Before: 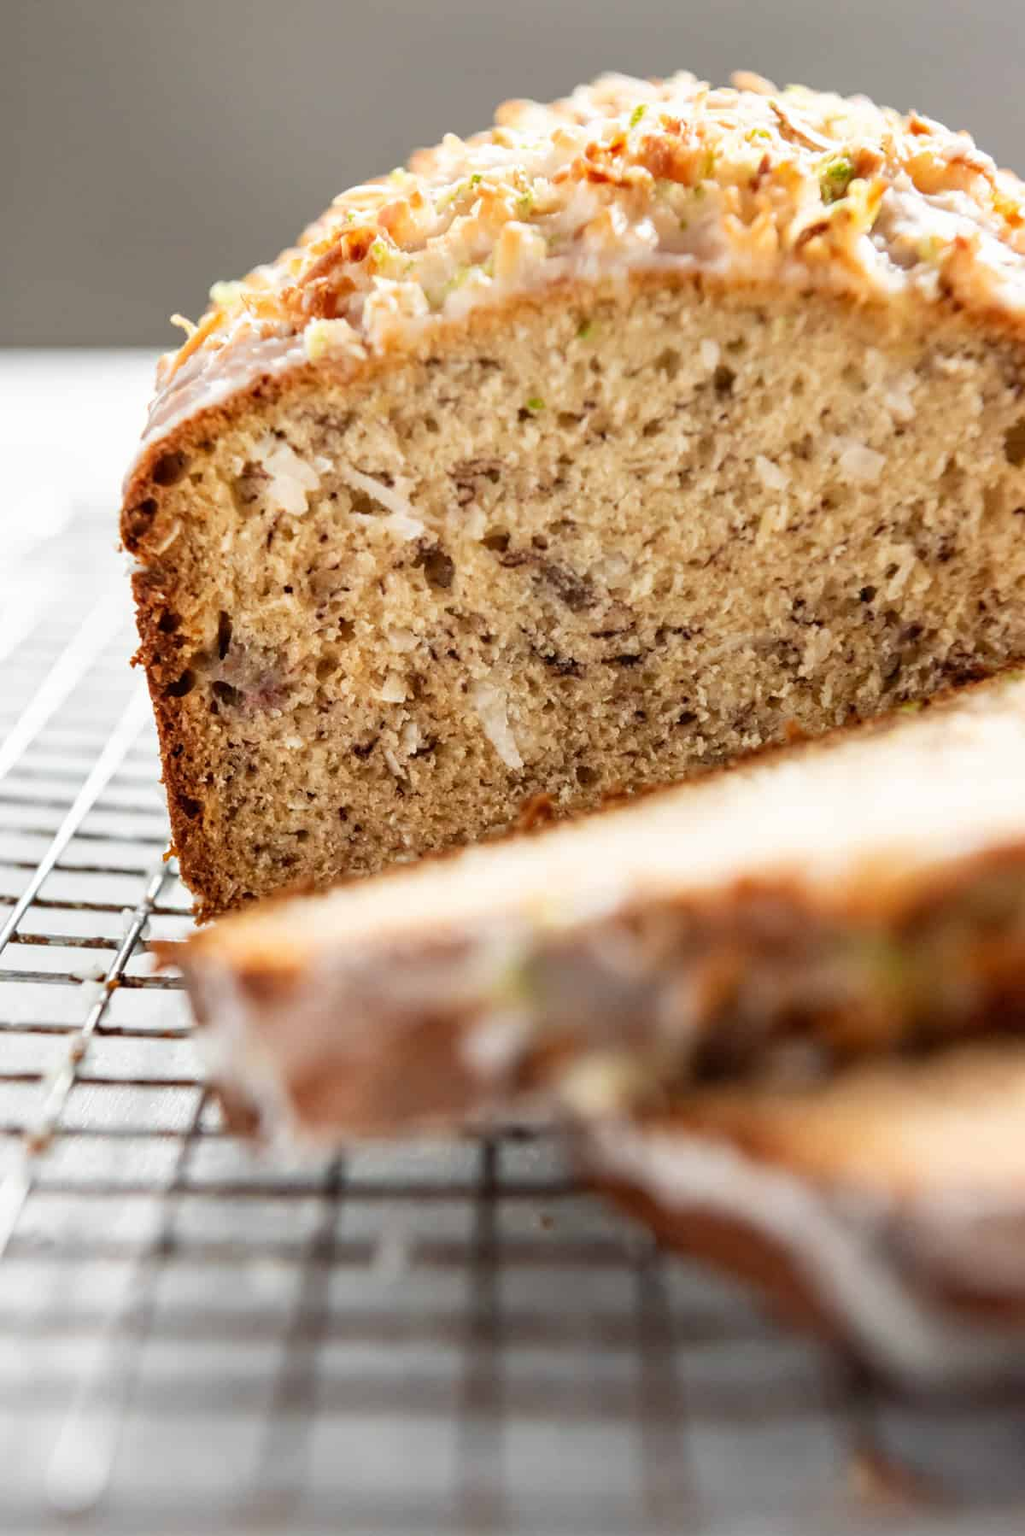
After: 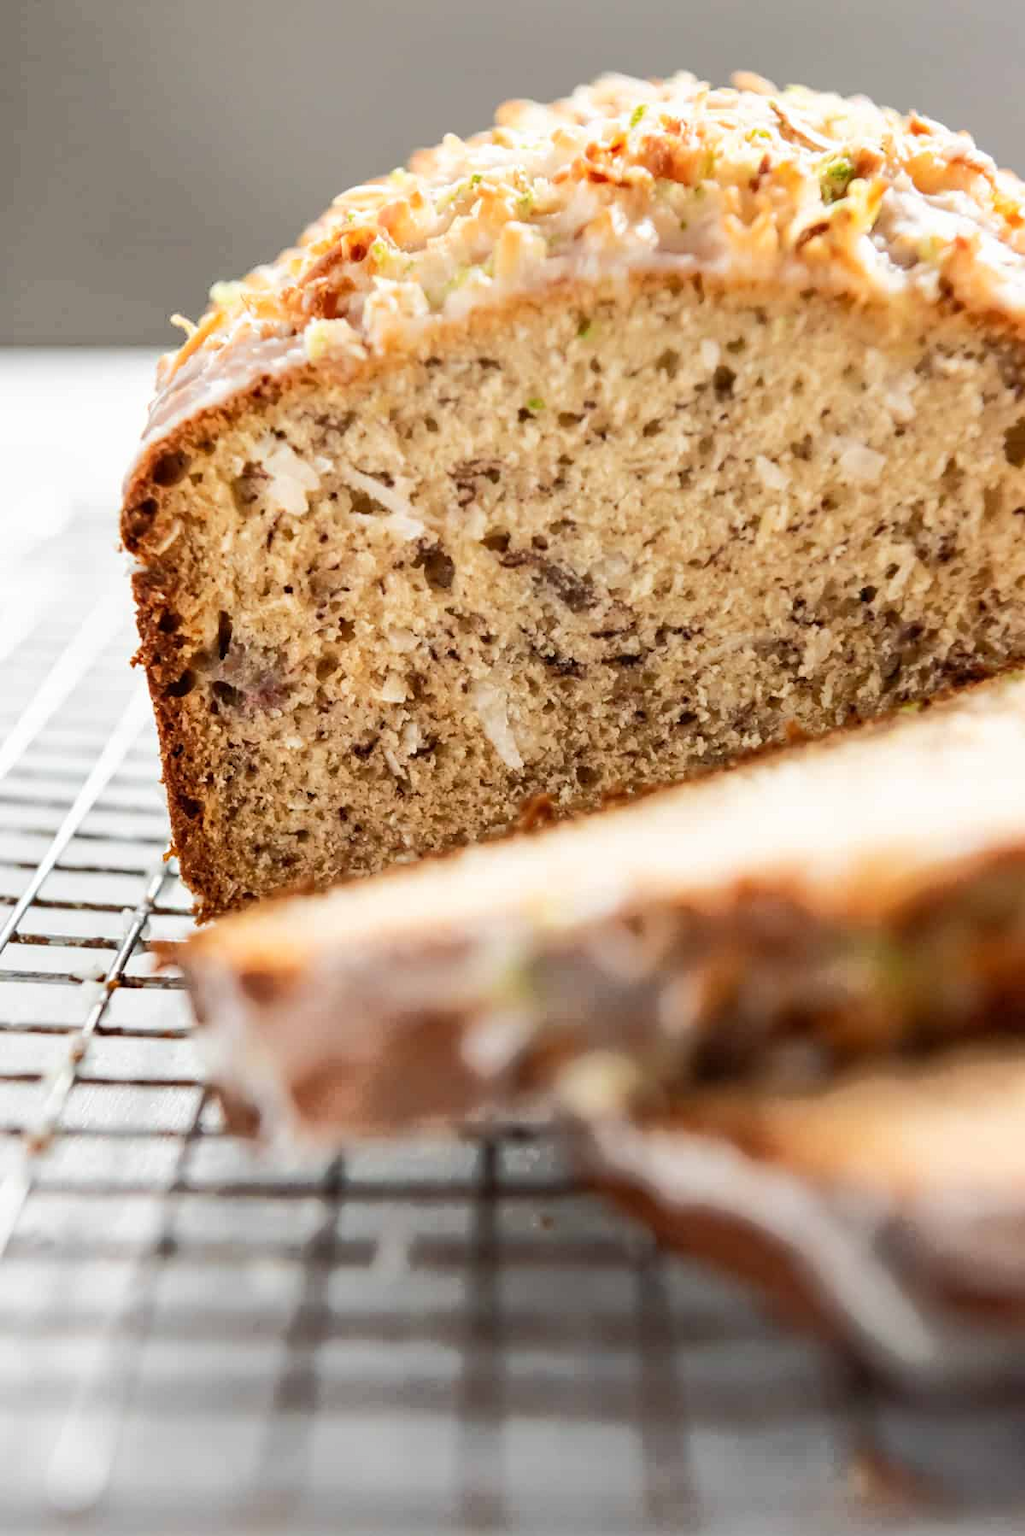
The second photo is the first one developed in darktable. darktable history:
tone curve: curves: ch0 [(0, 0) (0.003, 0.003) (0.011, 0.011) (0.025, 0.024) (0.044, 0.043) (0.069, 0.068) (0.1, 0.097) (0.136, 0.133) (0.177, 0.173) (0.224, 0.219) (0.277, 0.271) (0.335, 0.327) (0.399, 0.39) (0.468, 0.457) (0.543, 0.582) (0.623, 0.655) (0.709, 0.734) (0.801, 0.817) (0.898, 0.906) (1, 1)], color space Lab, independent channels, preserve colors none
